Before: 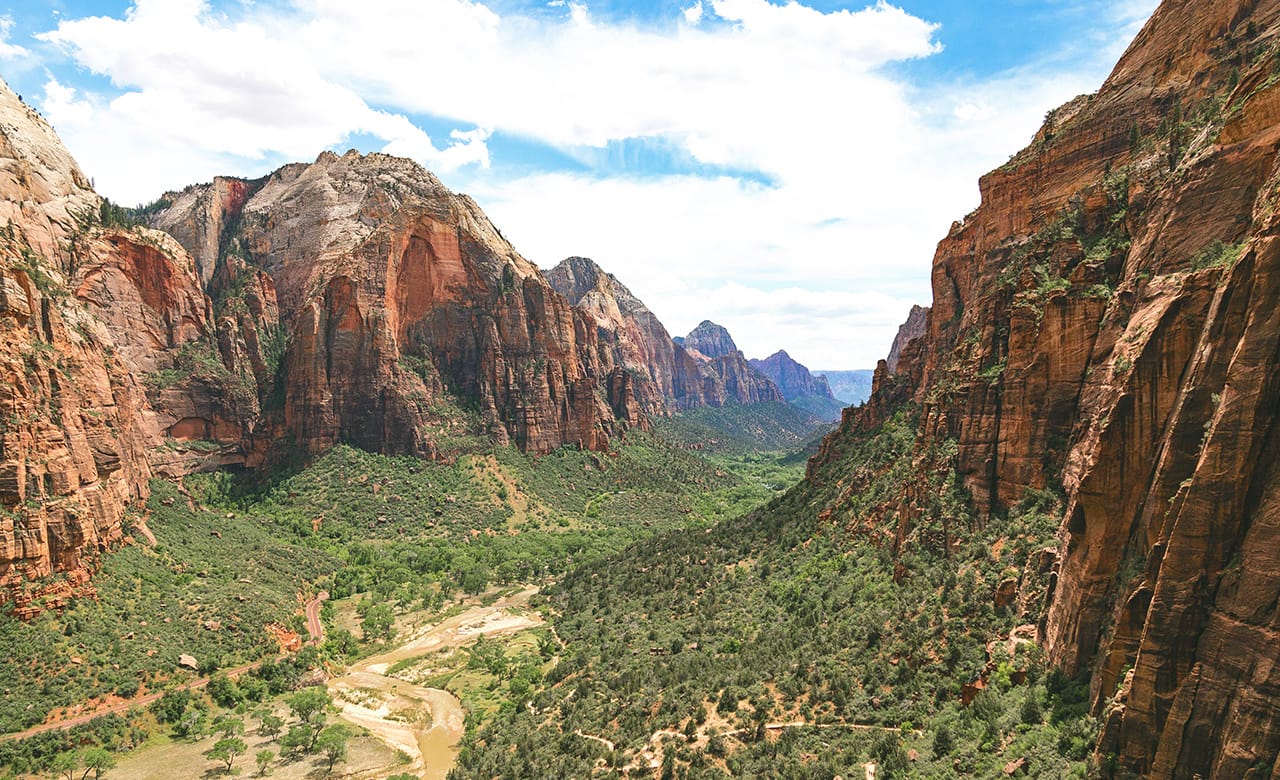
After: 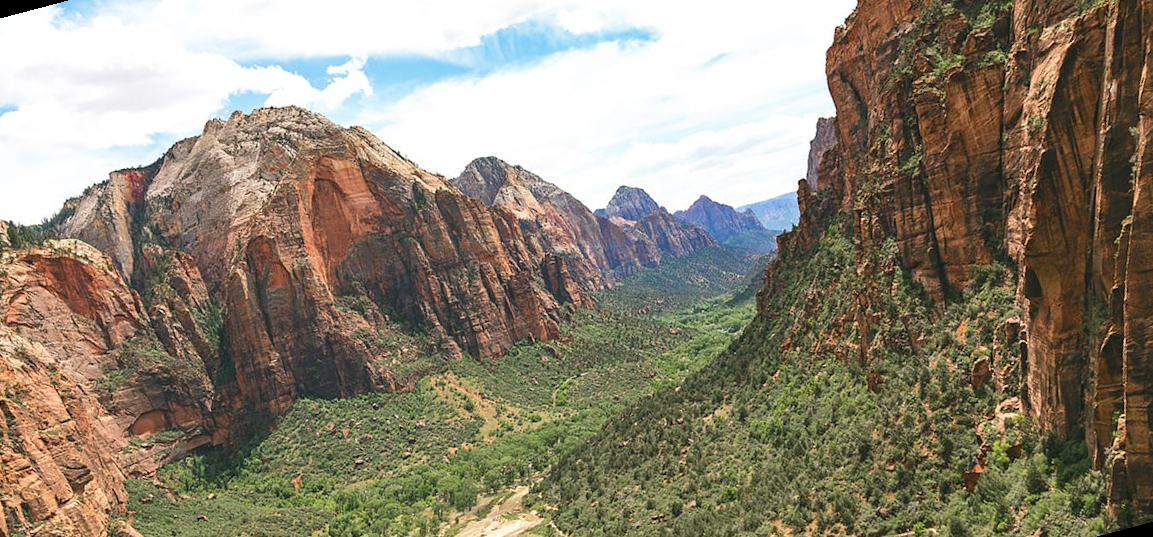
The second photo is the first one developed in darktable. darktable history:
tone equalizer: -7 EV 0.13 EV, smoothing diameter 25%, edges refinement/feathering 10, preserve details guided filter
rotate and perspective: rotation -14.8°, crop left 0.1, crop right 0.903, crop top 0.25, crop bottom 0.748
